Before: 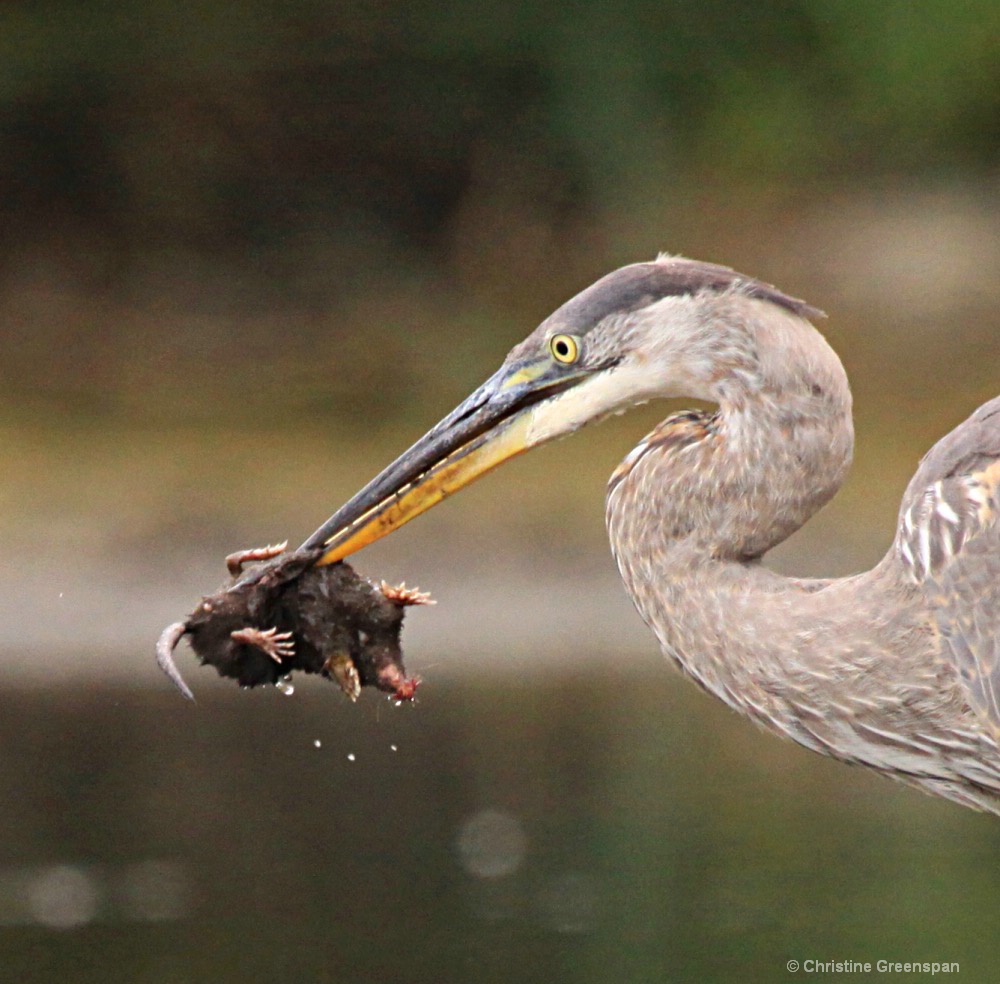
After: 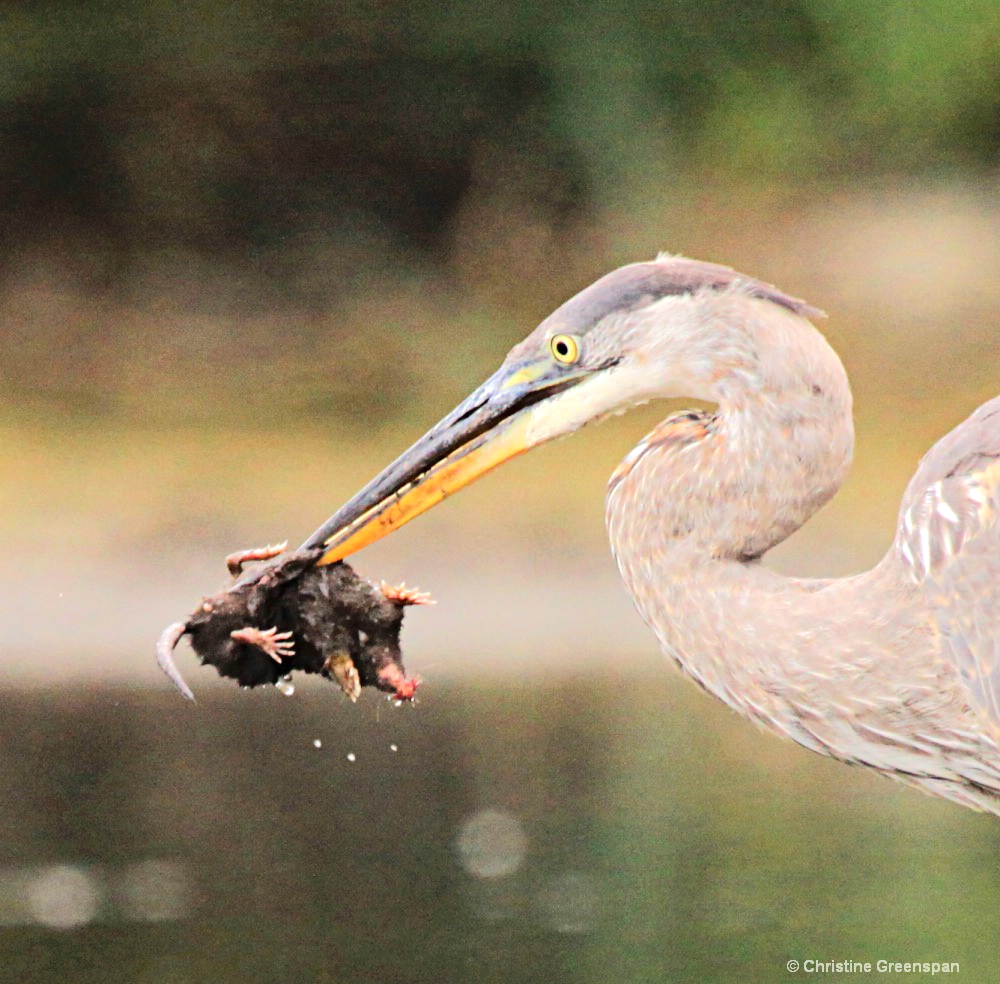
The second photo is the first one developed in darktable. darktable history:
tone equalizer: -7 EV 0.152 EV, -6 EV 0.601 EV, -5 EV 1.15 EV, -4 EV 1.34 EV, -3 EV 1.17 EV, -2 EV 0.6 EV, -1 EV 0.161 EV, edges refinement/feathering 500, mask exposure compensation -1.57 EV, preserve details no
